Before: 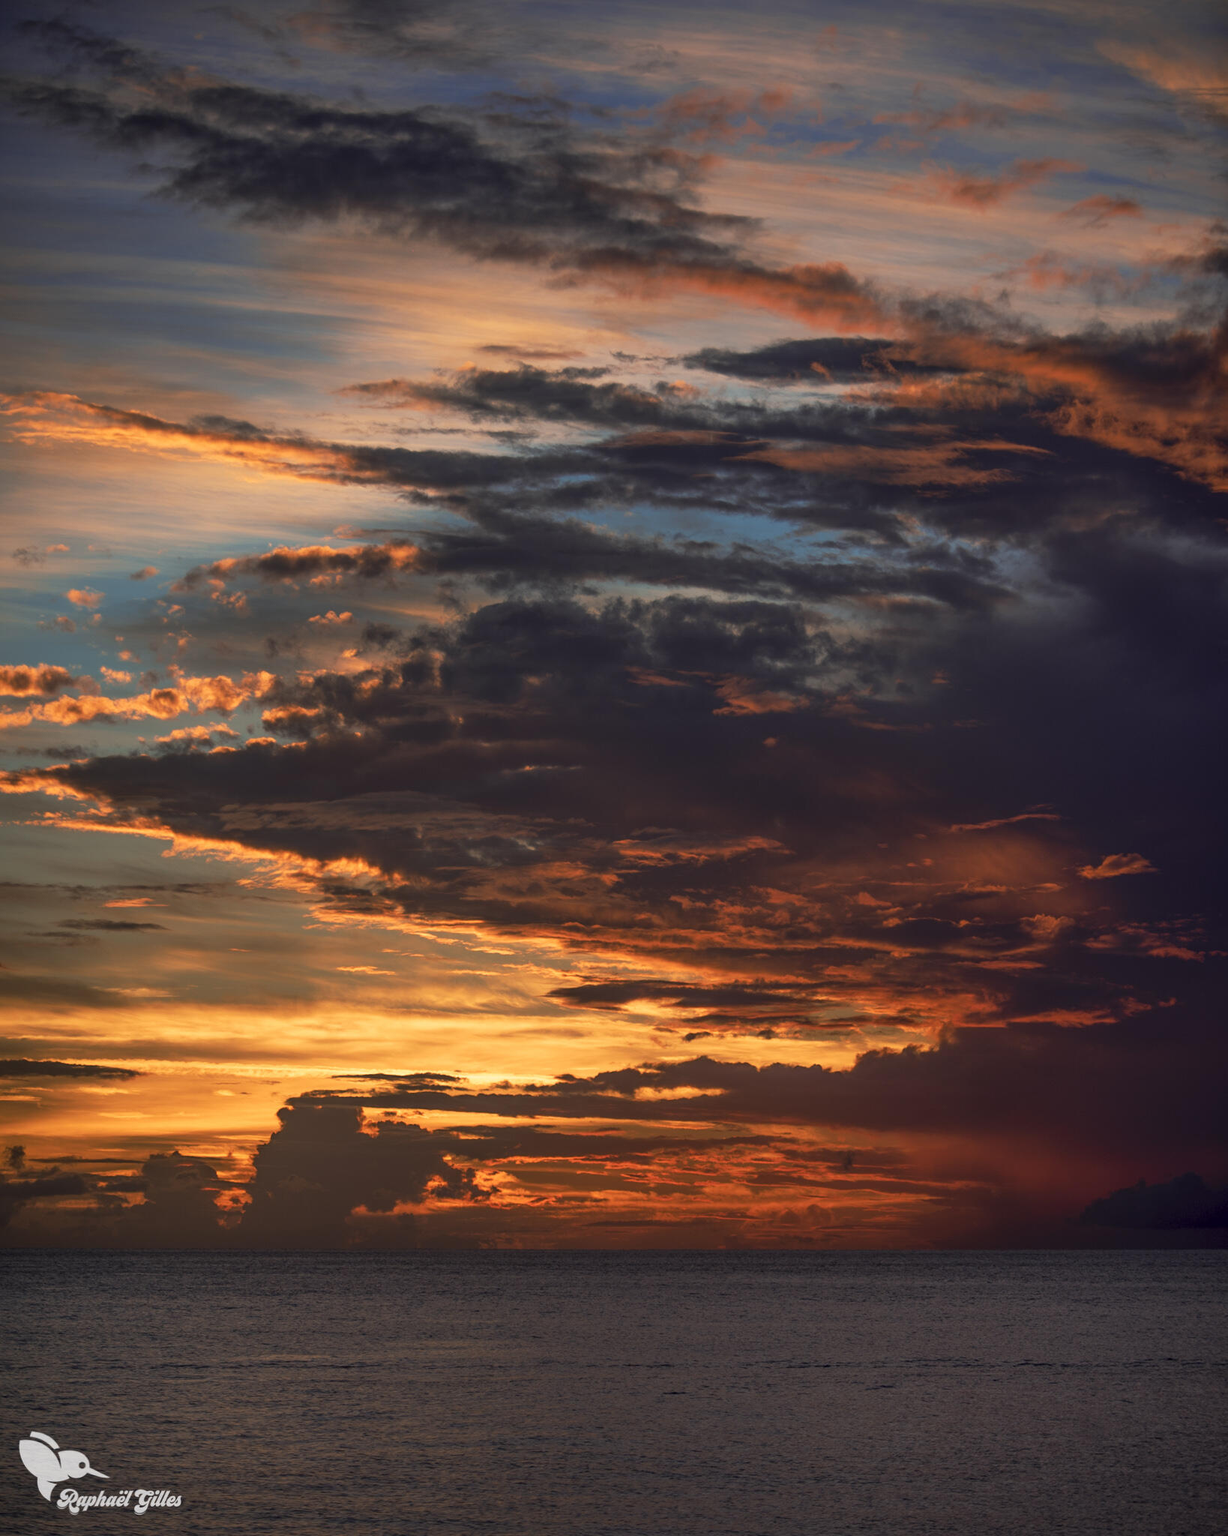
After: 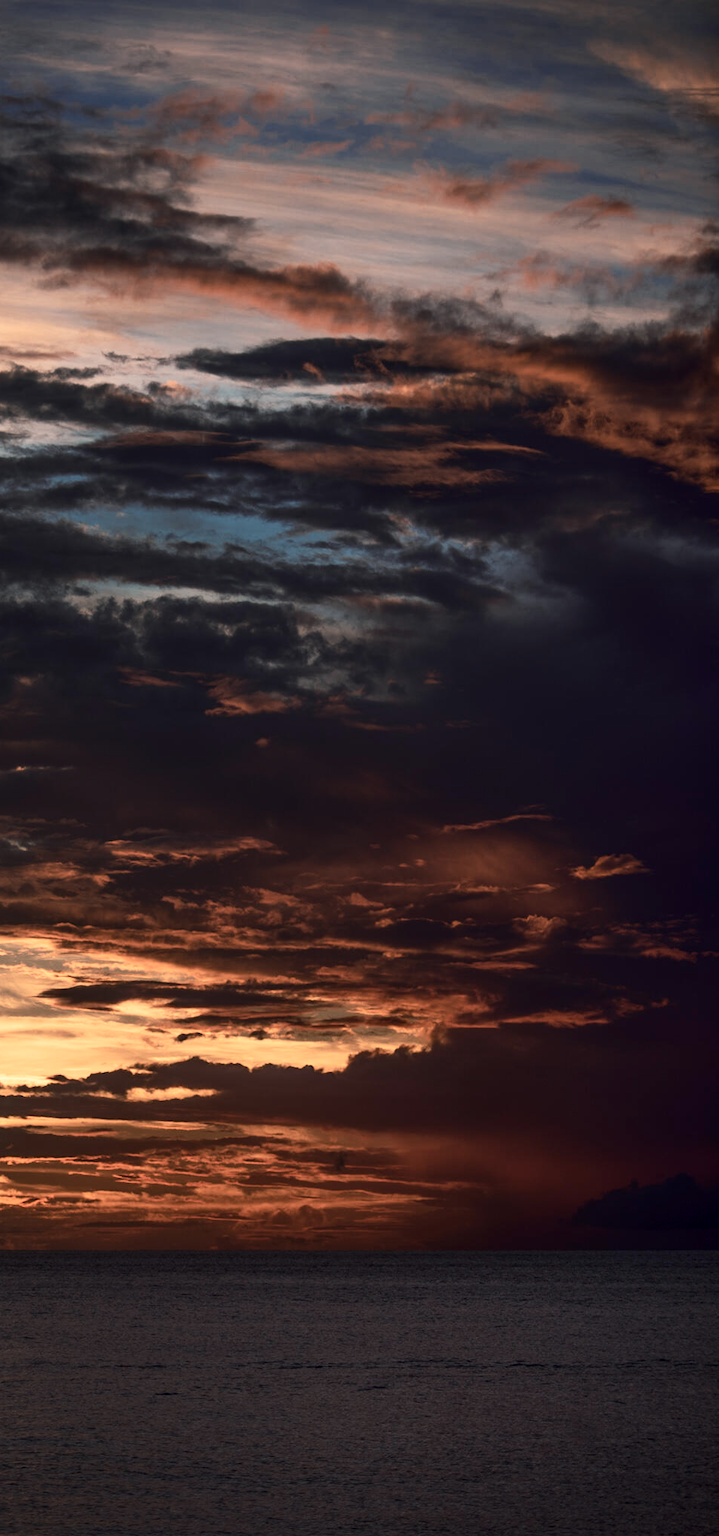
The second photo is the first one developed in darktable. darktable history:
contrast brightness saturation: contrast 0.25, saturation -0.31
white balance: red 0.974, blue 1.044
crop: left 41.402%
